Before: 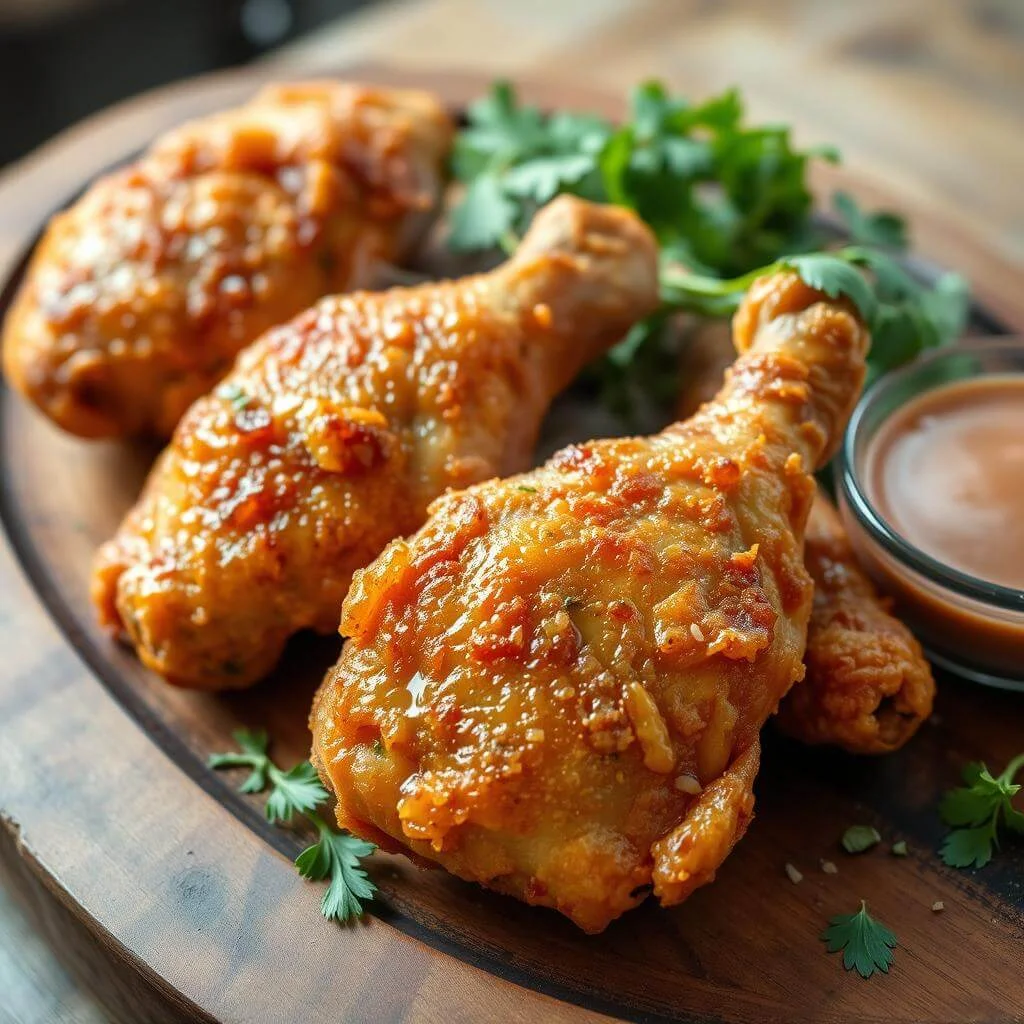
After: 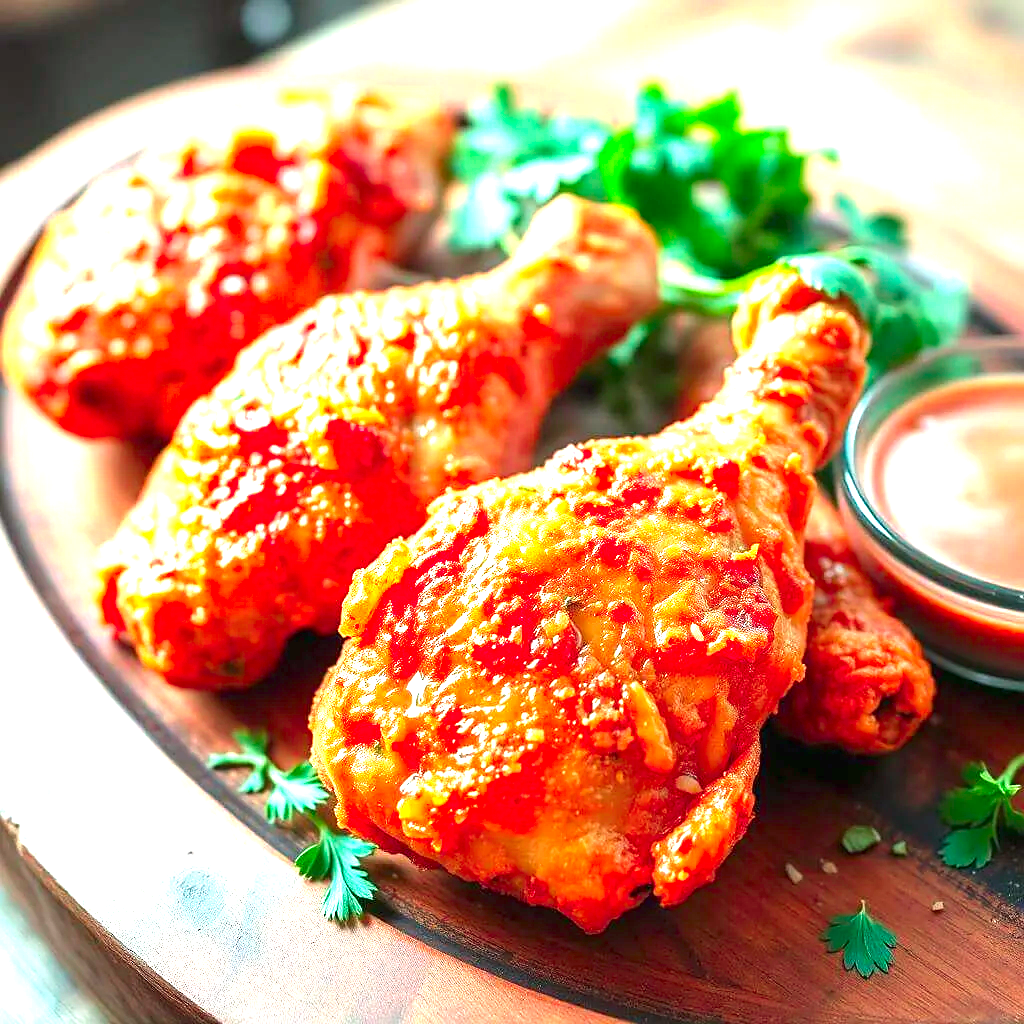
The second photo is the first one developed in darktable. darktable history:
sharpen: radius 1.864, amount 0.398, threshold 1.271
color contrast: green-magenta contrast 1.73, blue-yellow contrast 1.15
exposure: black level correction 0, exposure 1.741 EV, compensate exposure bias true, compensate highlight preservation false
